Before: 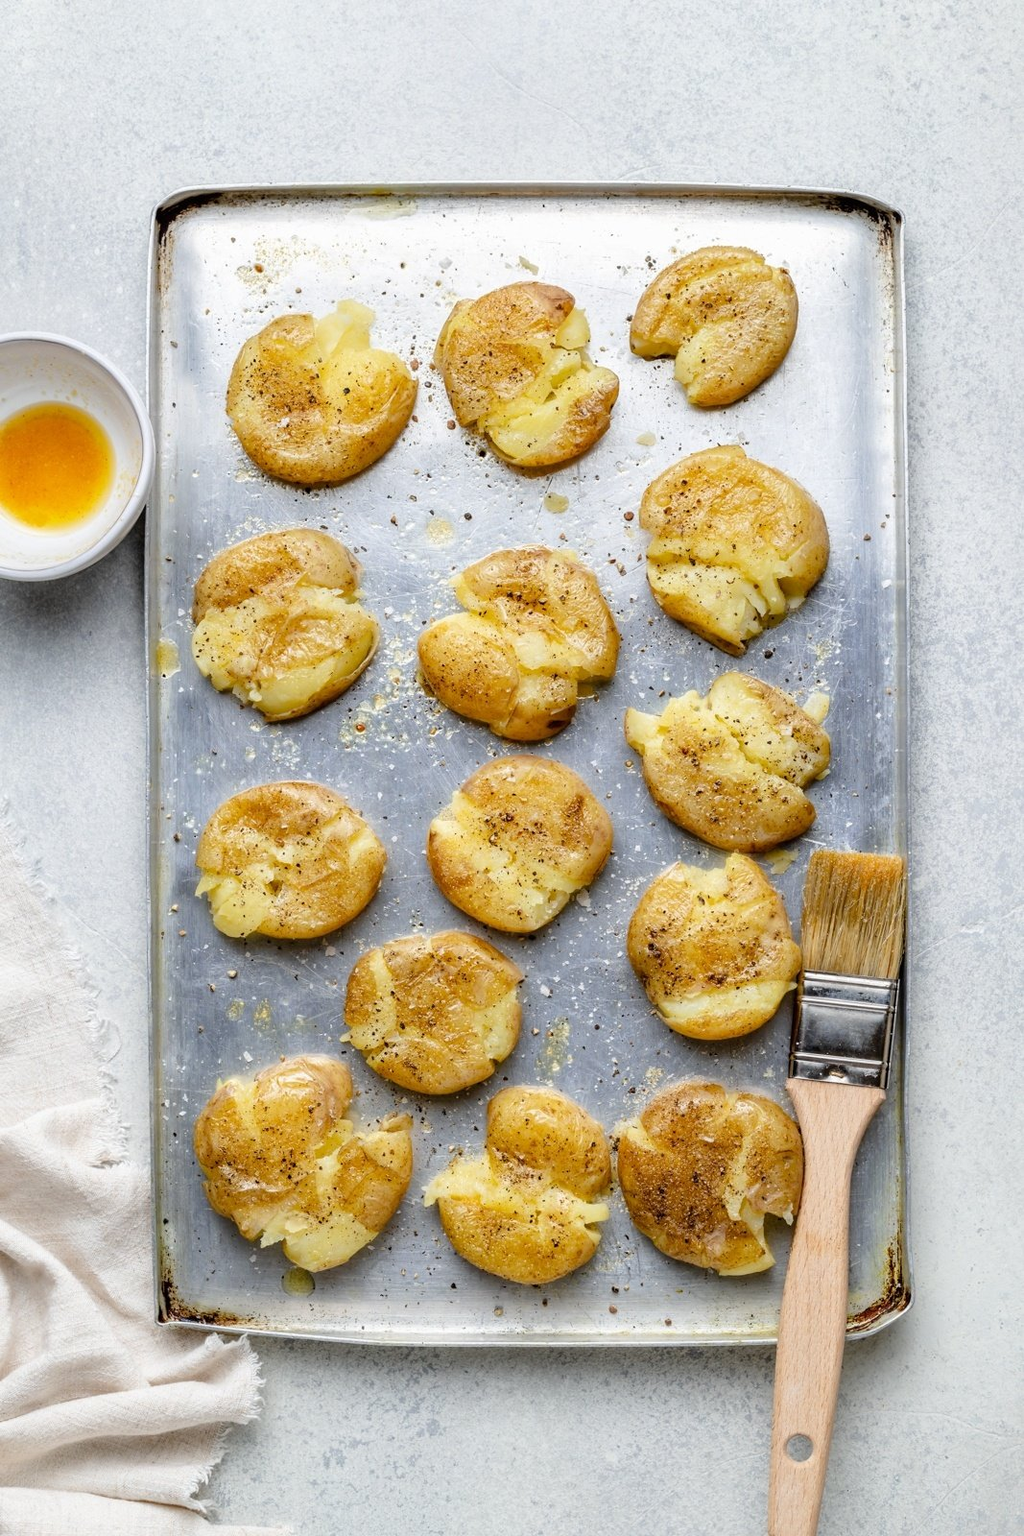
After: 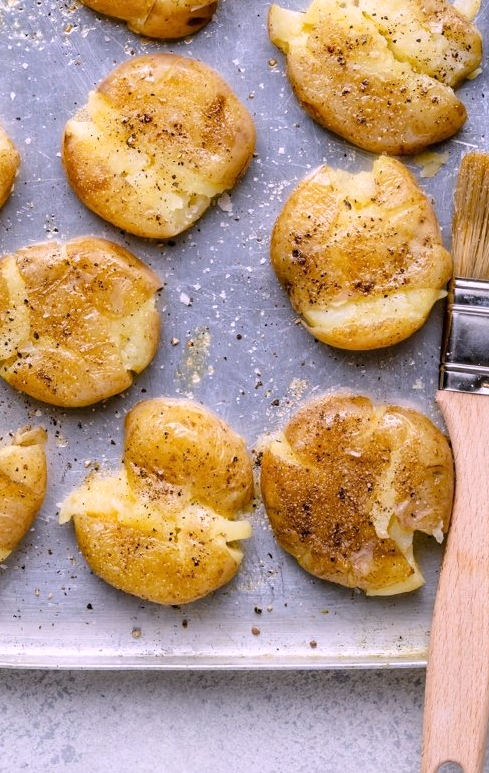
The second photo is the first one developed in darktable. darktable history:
crop: left 35.976%, top 45.819%, right 18.162%, bottom 5.807%
white balance: red 1.066, blue 1.119
